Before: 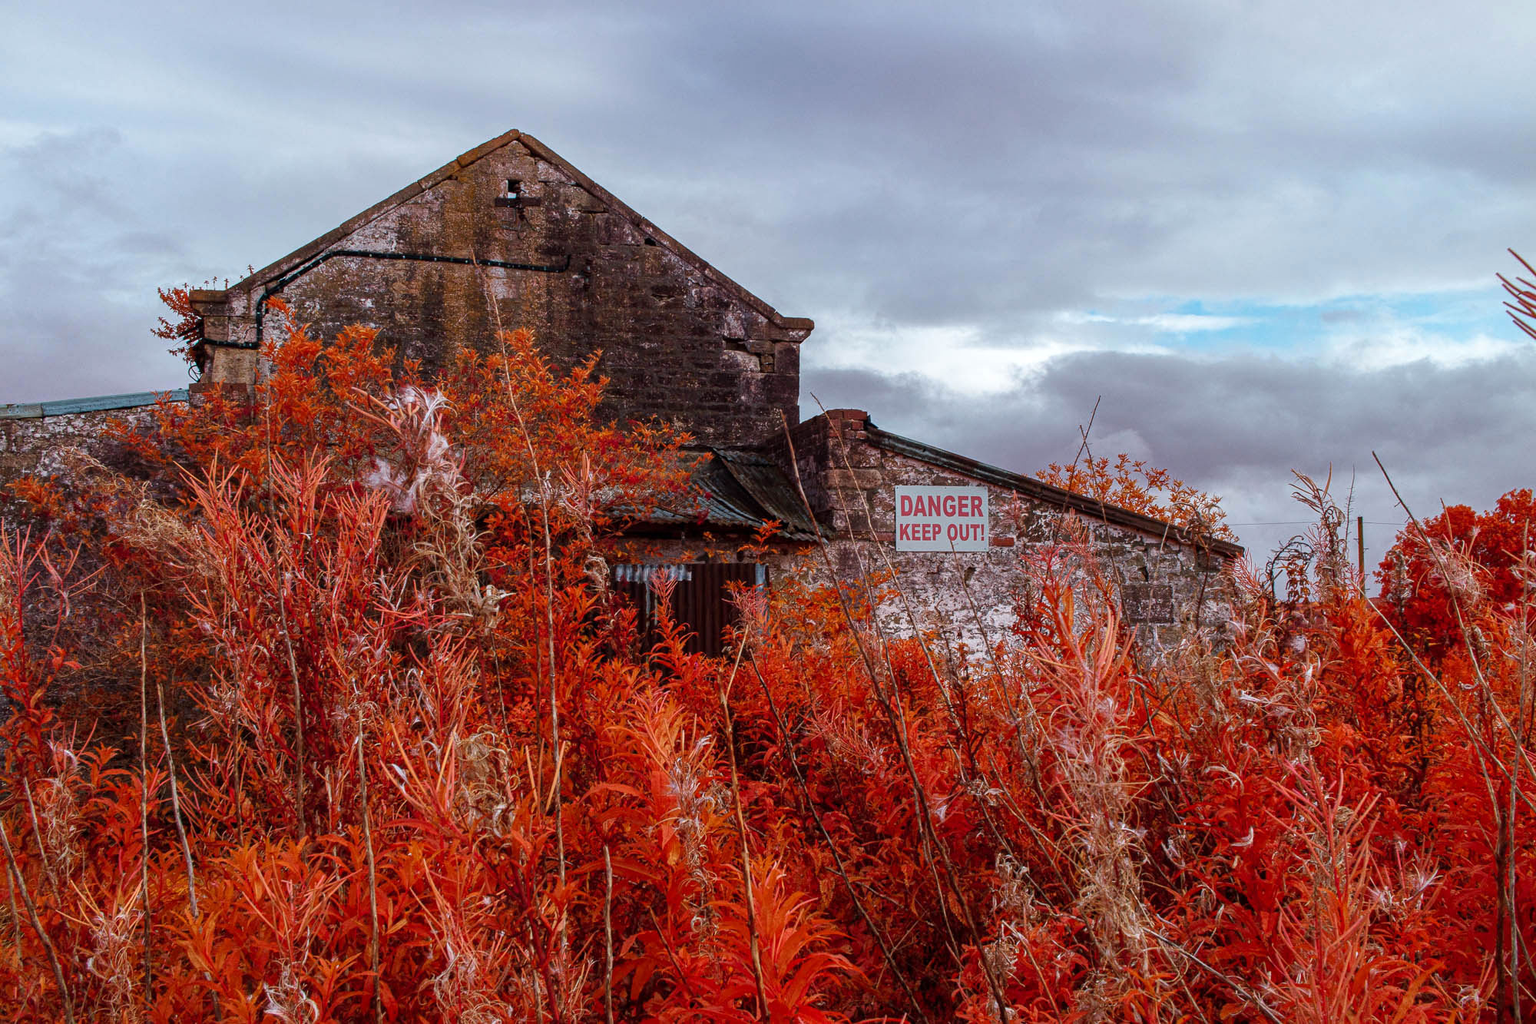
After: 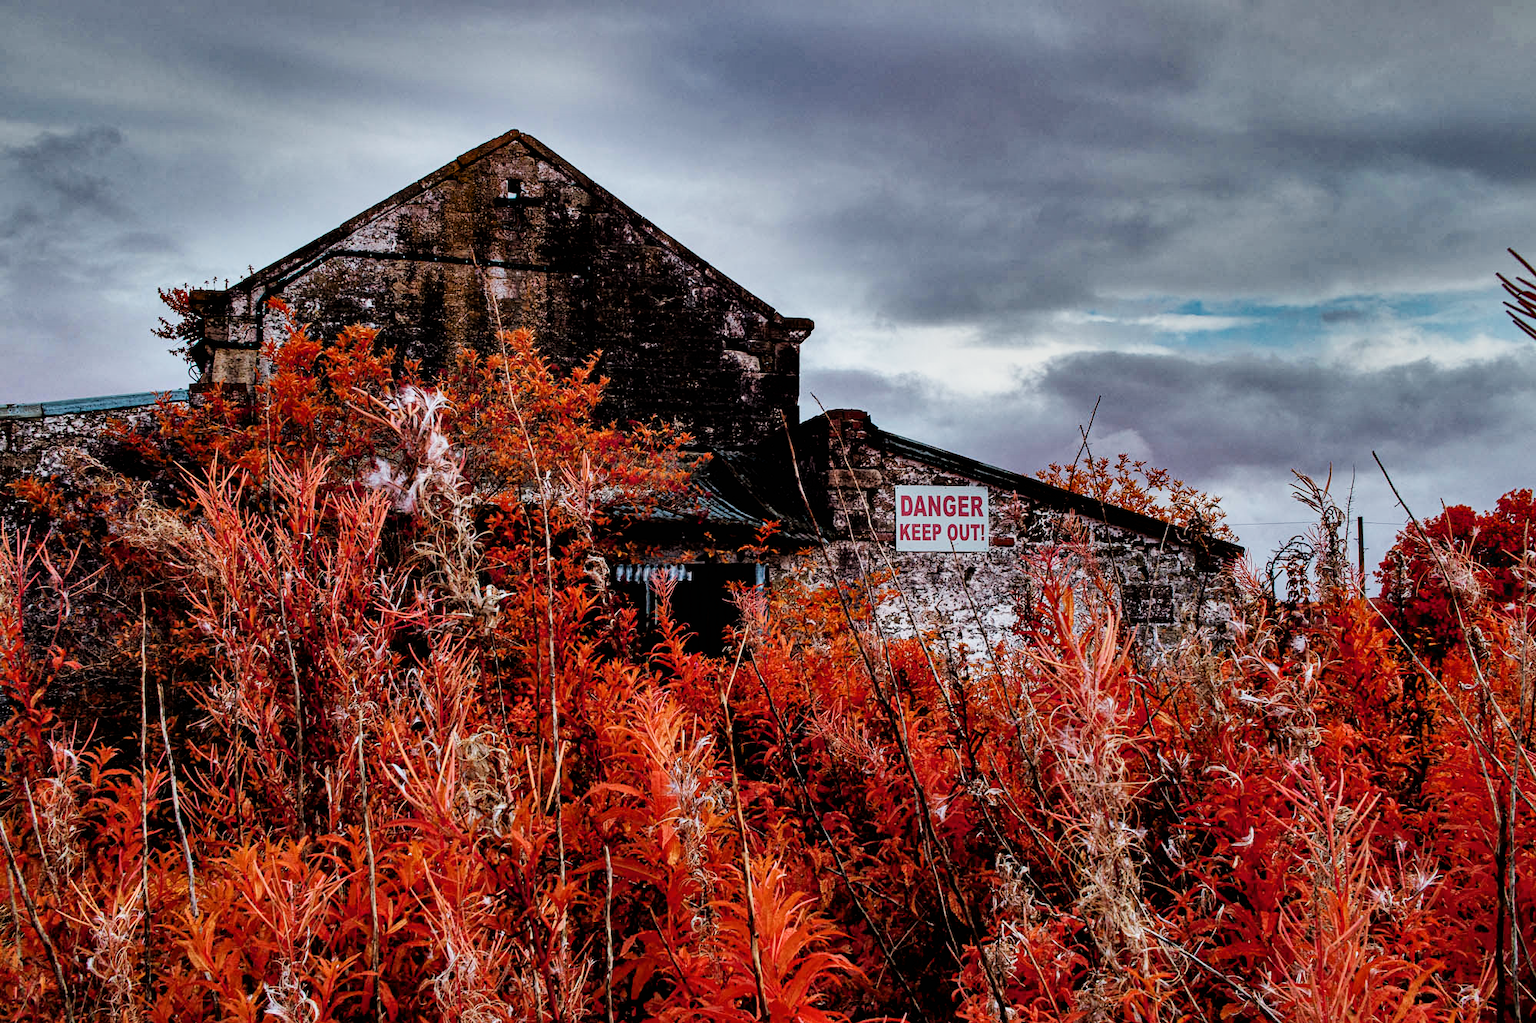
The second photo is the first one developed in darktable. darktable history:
filmic rgb: black relative exposure -5.05 EV, white relative exposure 3.97 EV, hardness 2.89, contrast 1.203, highlights saturation mix -28.92%
shadows and highlights: shadows 19.01, highlights -84.34, soften with gaussian
contrast equalizer: y [[0.6 ×6], [0.55 ×6], [0 ×6], [0 ×6], [0 ×6]]
